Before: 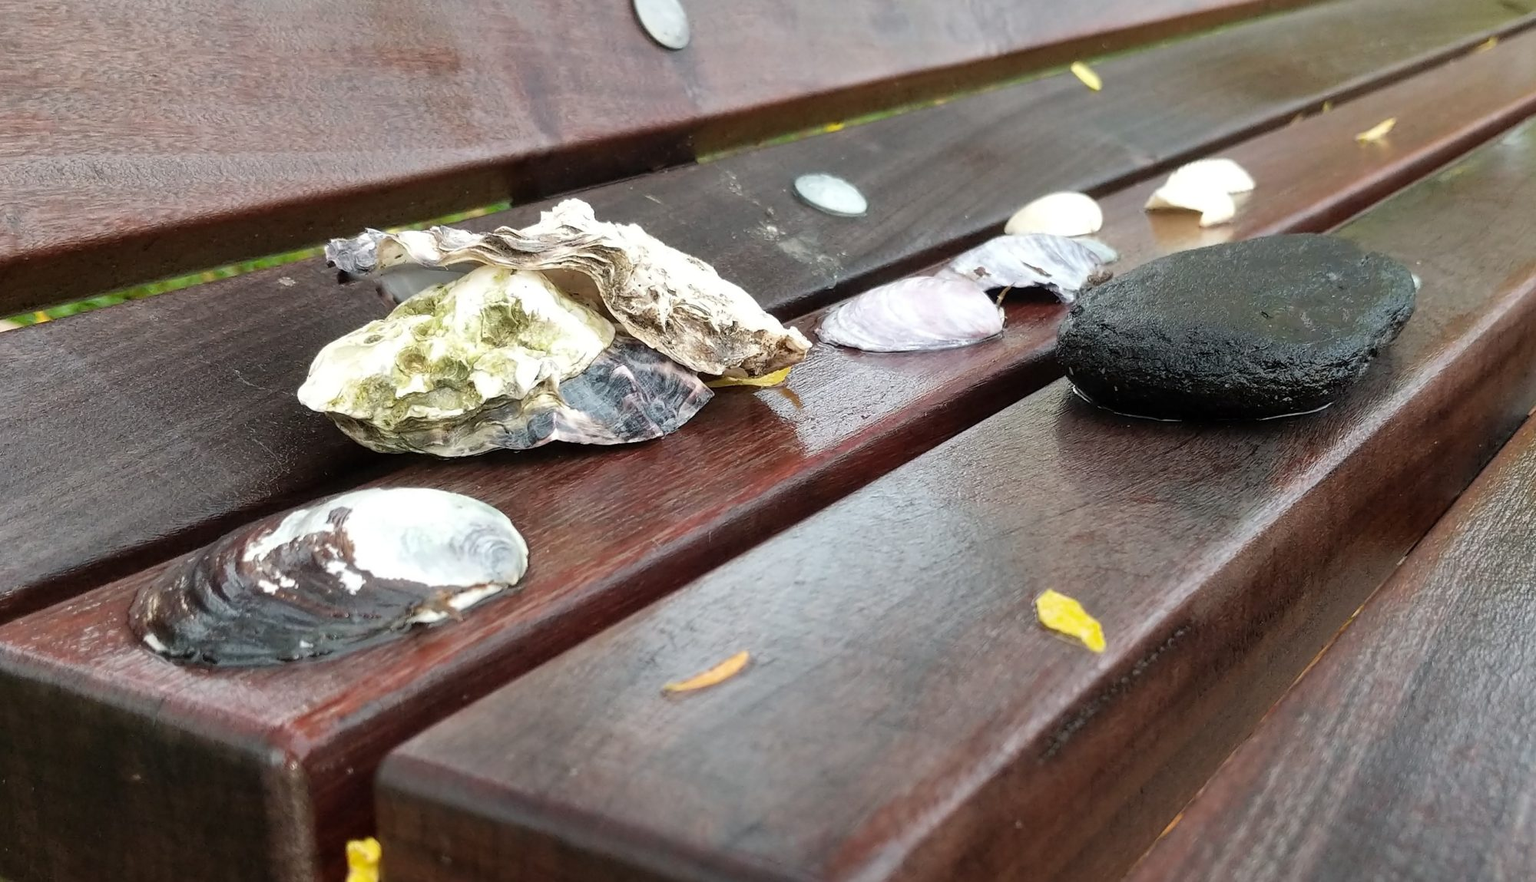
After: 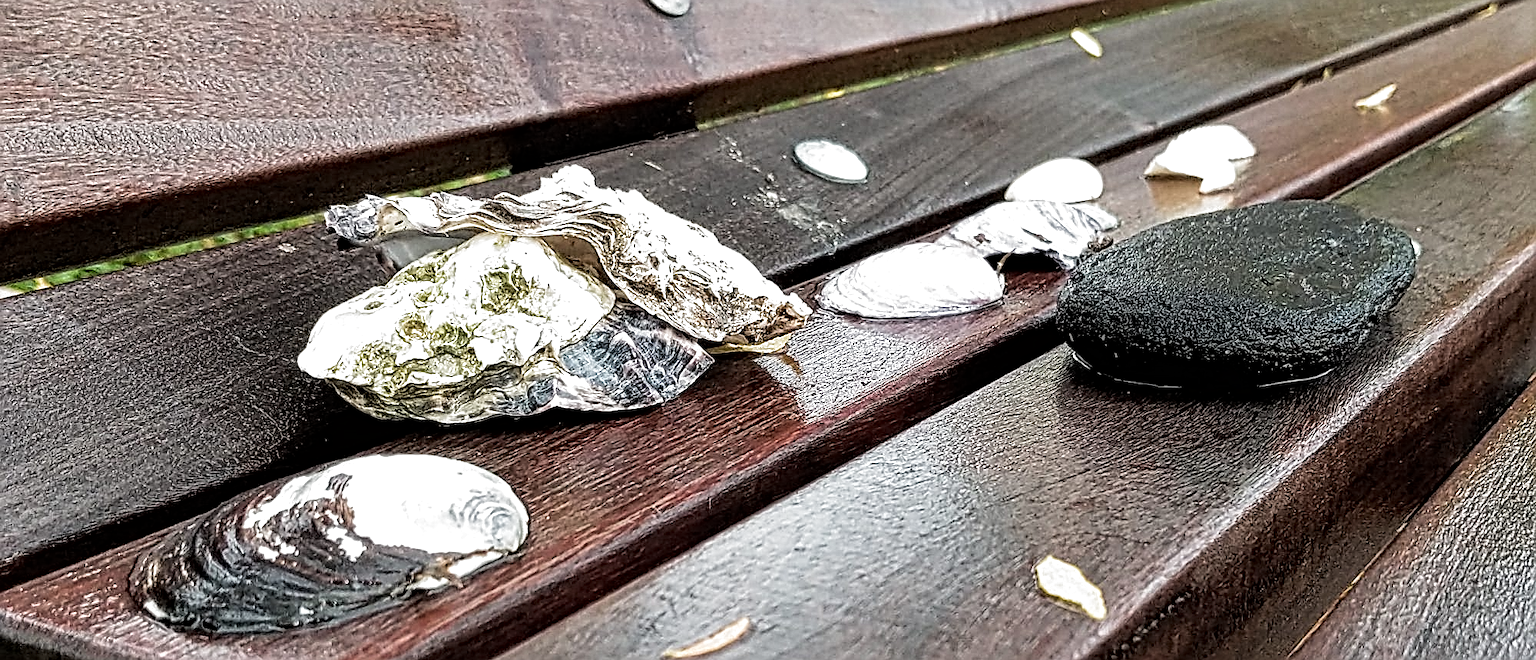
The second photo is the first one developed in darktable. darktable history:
filmic rgb: black relative exposure -8.27 EV, white relative exposure 2.2 EV, threshold 5.97 EV, target white luminance 99.904%, hardness 7.2, latitude 75.36%, contrast 1.314, highlights saturation mix -2.5%, shadows ↔ highlights balance 30.51%, color science v5 (2021), contrast in shadows safe, contrast in highlights safe, enable highlight reconstruction true
sharpen: on, module defaults
crop: top 3.868%, bottom 21.233%
local contrast: mode bilateral grid, contrast 21, coarseness 3, detail 299%, midtone range 0.2
